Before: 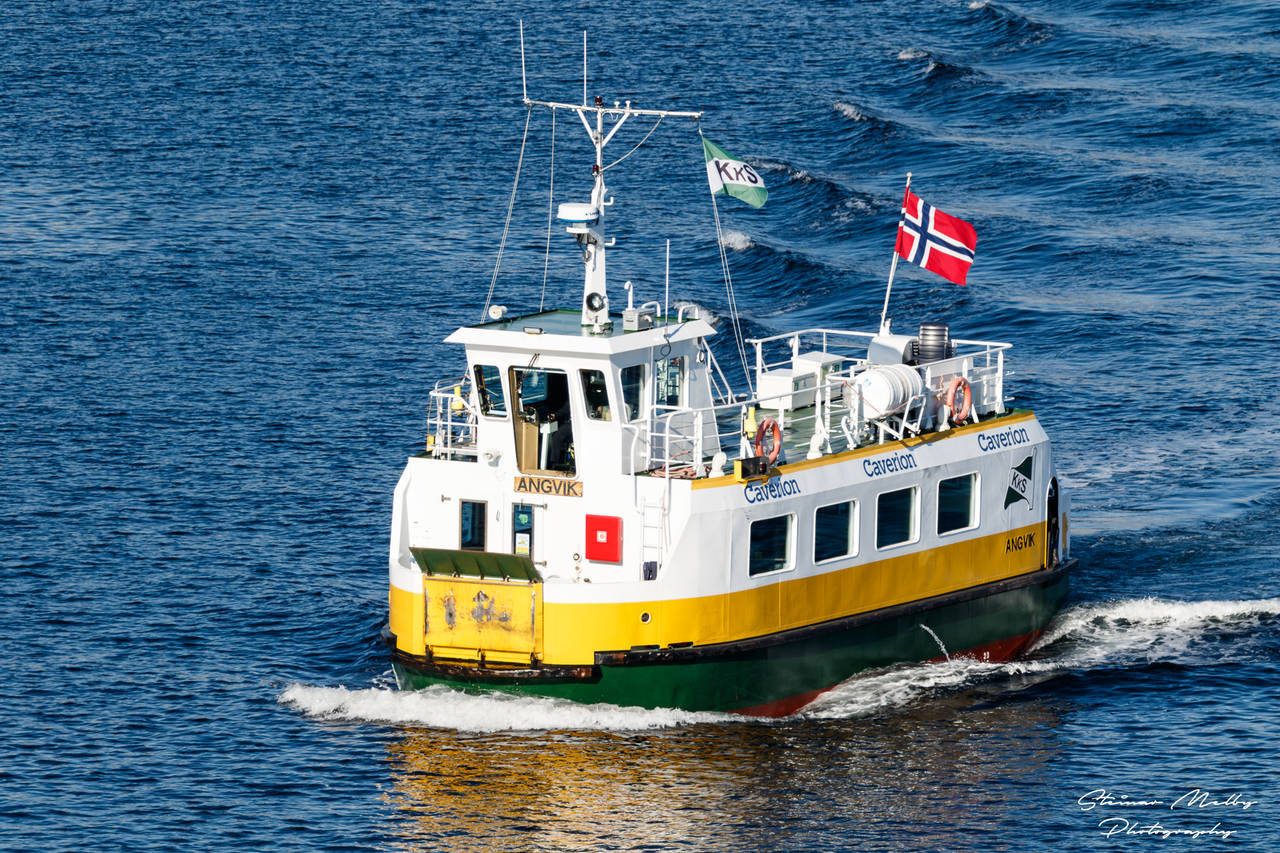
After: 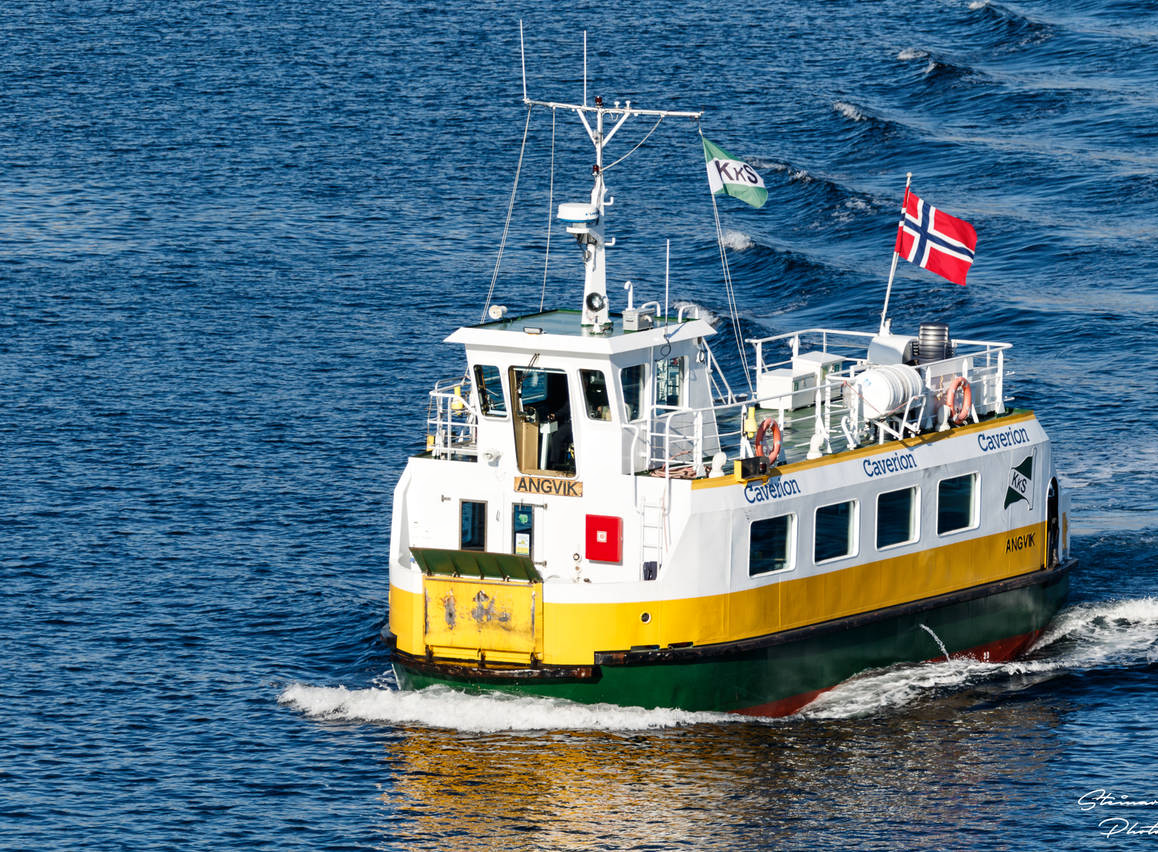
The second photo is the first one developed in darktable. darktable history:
crop: right 9.49%, bottom 0.049%
shadows and highlights: low approximation 0.01, soften with gaussian
tone equalizer: mask exposure compensation -0.501 EV
